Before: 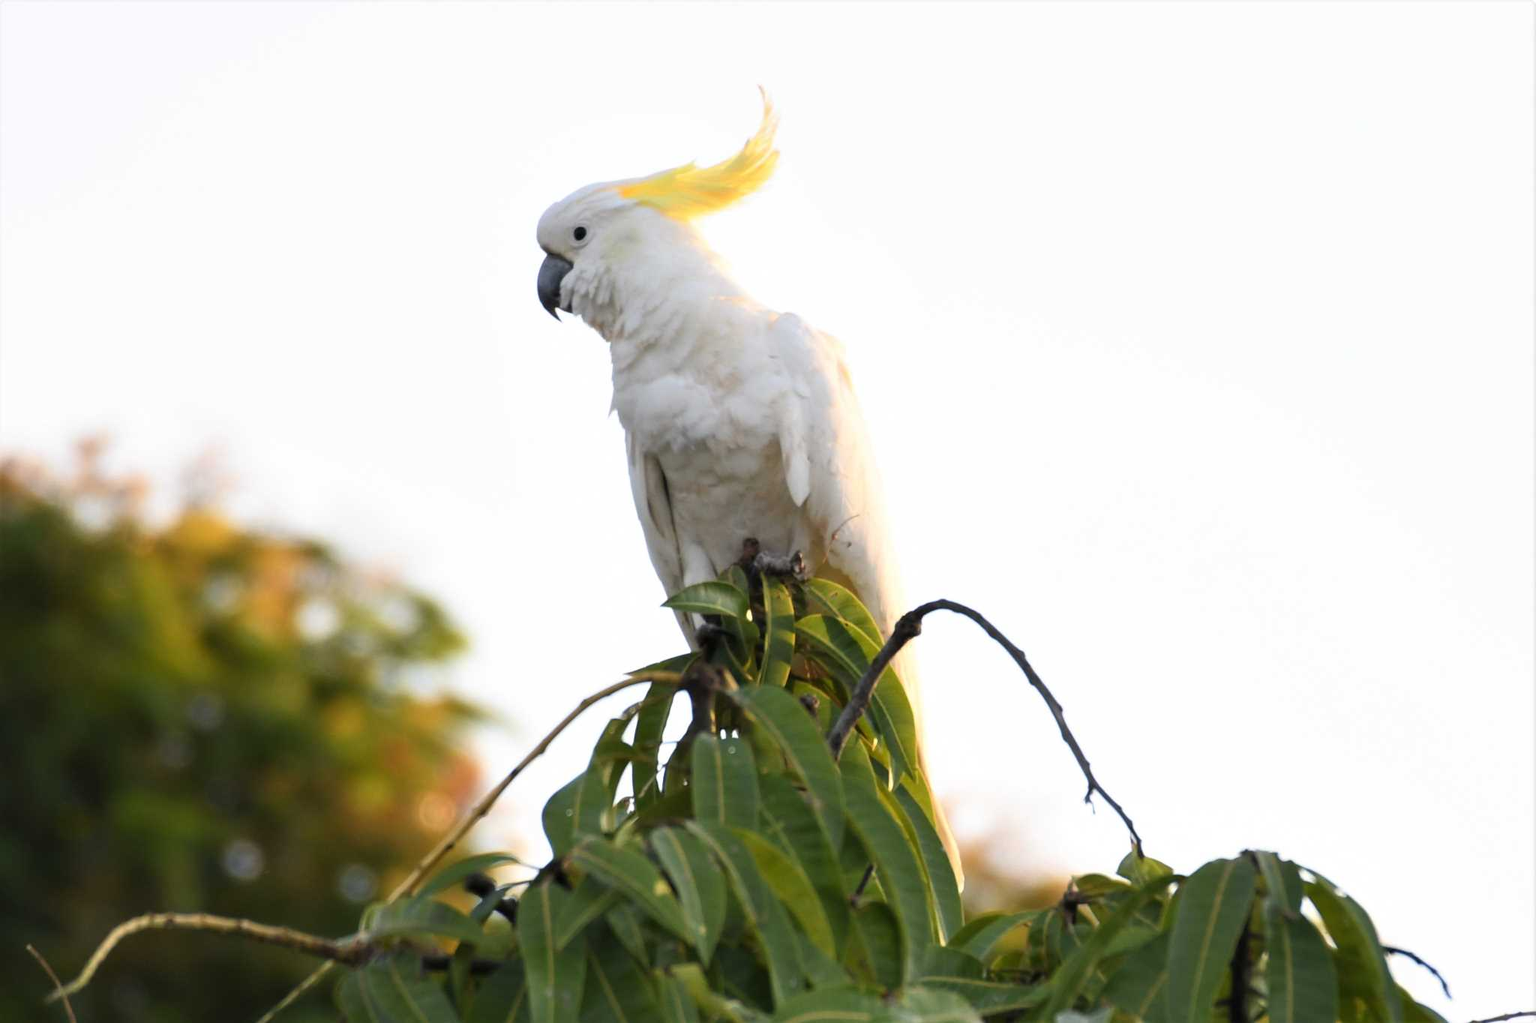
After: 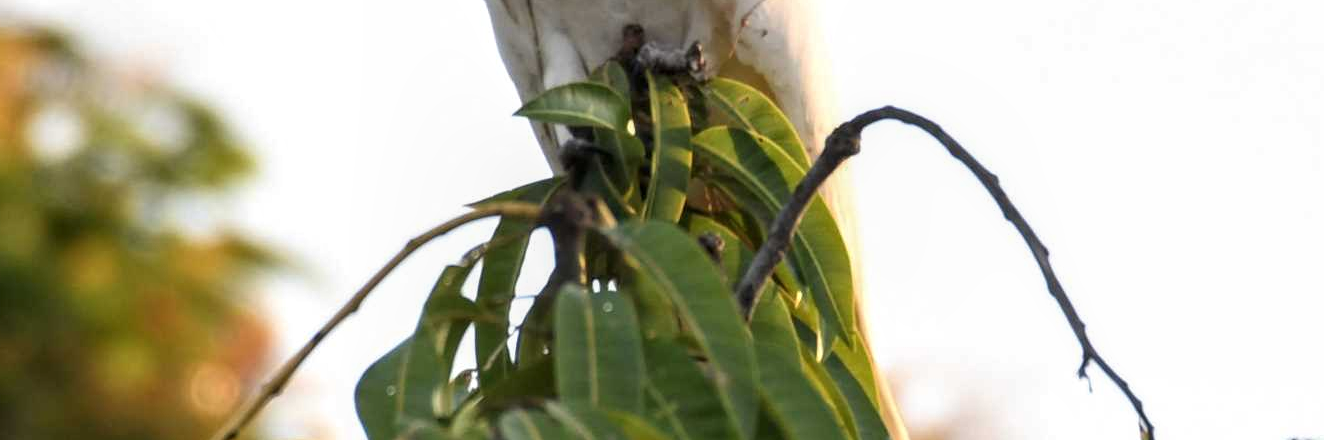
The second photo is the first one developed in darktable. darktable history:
local contrast: on, module defaults
crop: left 18.017%, top 50.807%, right 17.334%, bottom 16.915%
